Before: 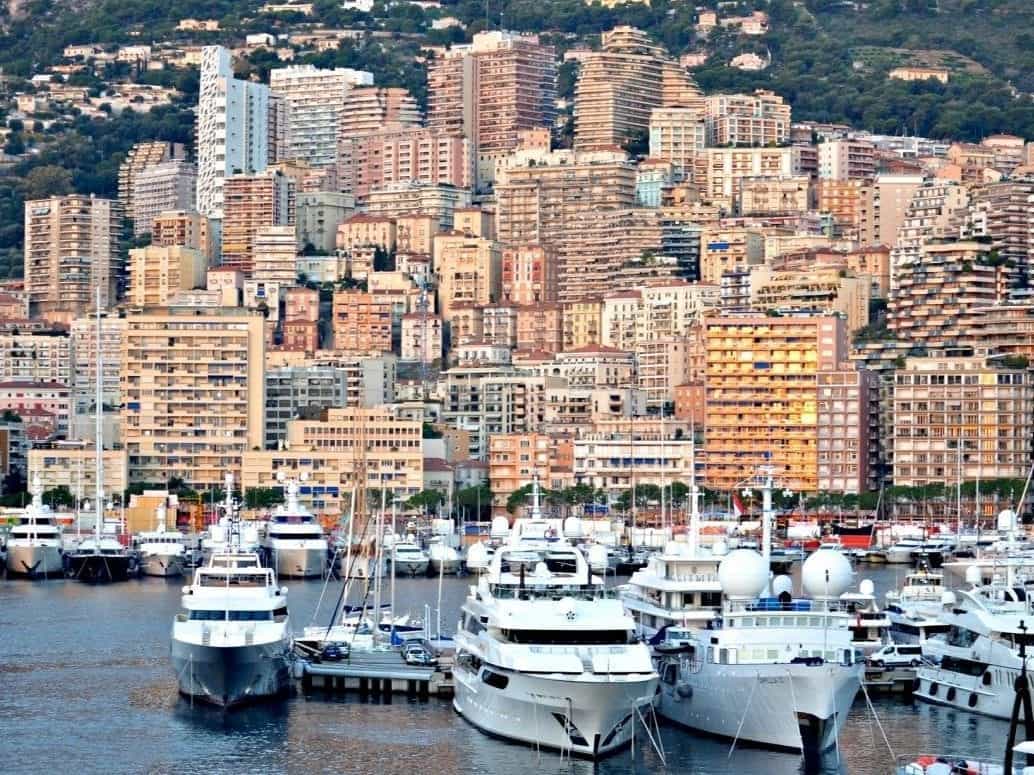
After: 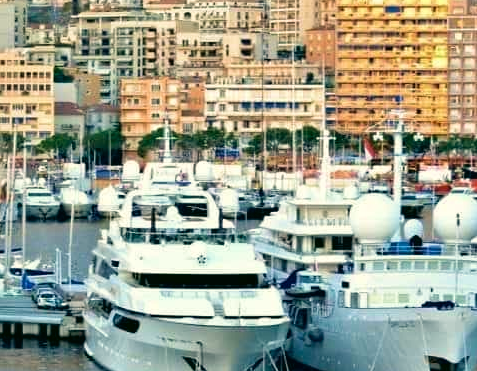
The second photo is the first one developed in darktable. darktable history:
crop: left 35.708%, top 46.028%, right 18.129%, bottom 6.085%
velvia: on, module defaults
color correction: highlights a* -0.548, highlights b* 9.46, shadows a* -9.37, shadows b* 0.972
